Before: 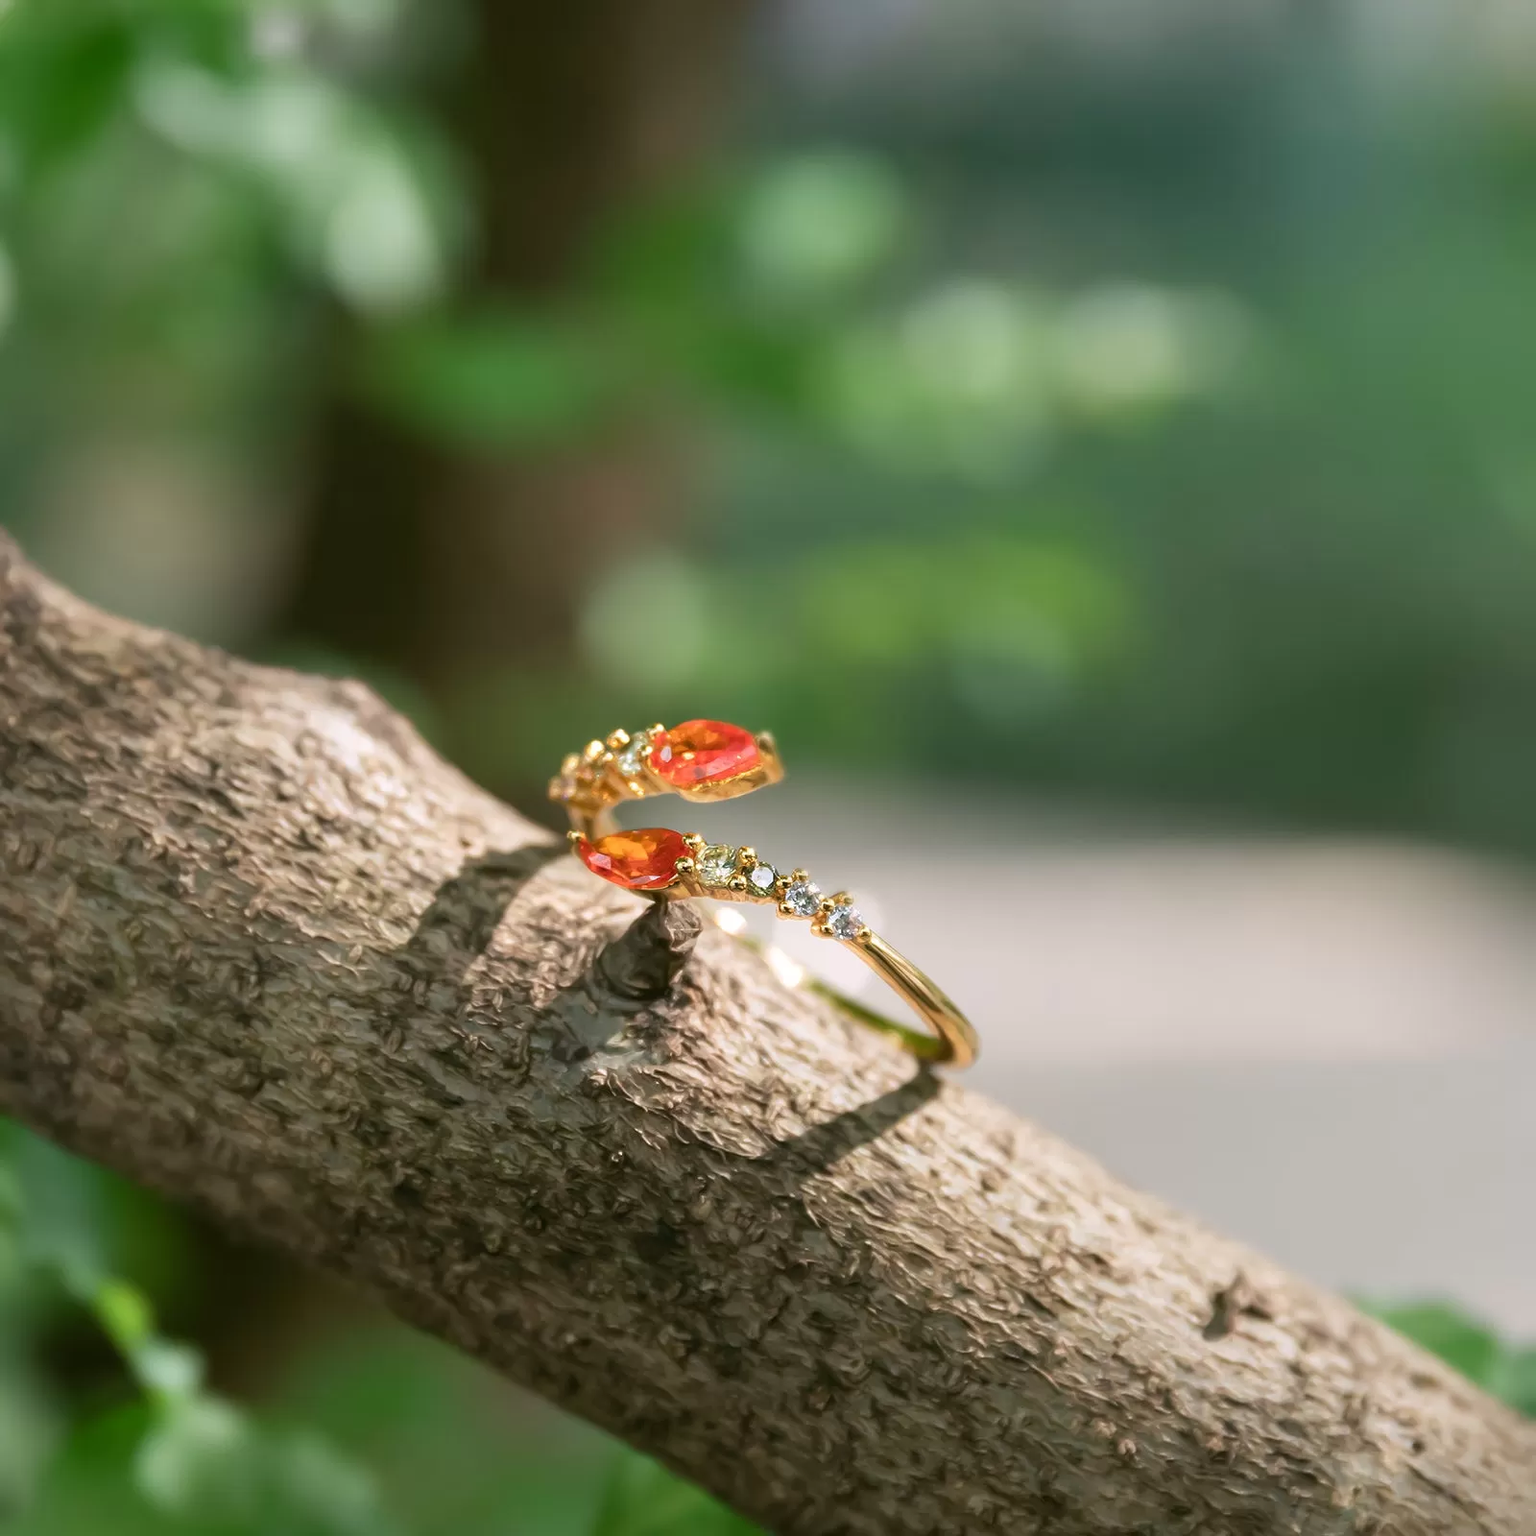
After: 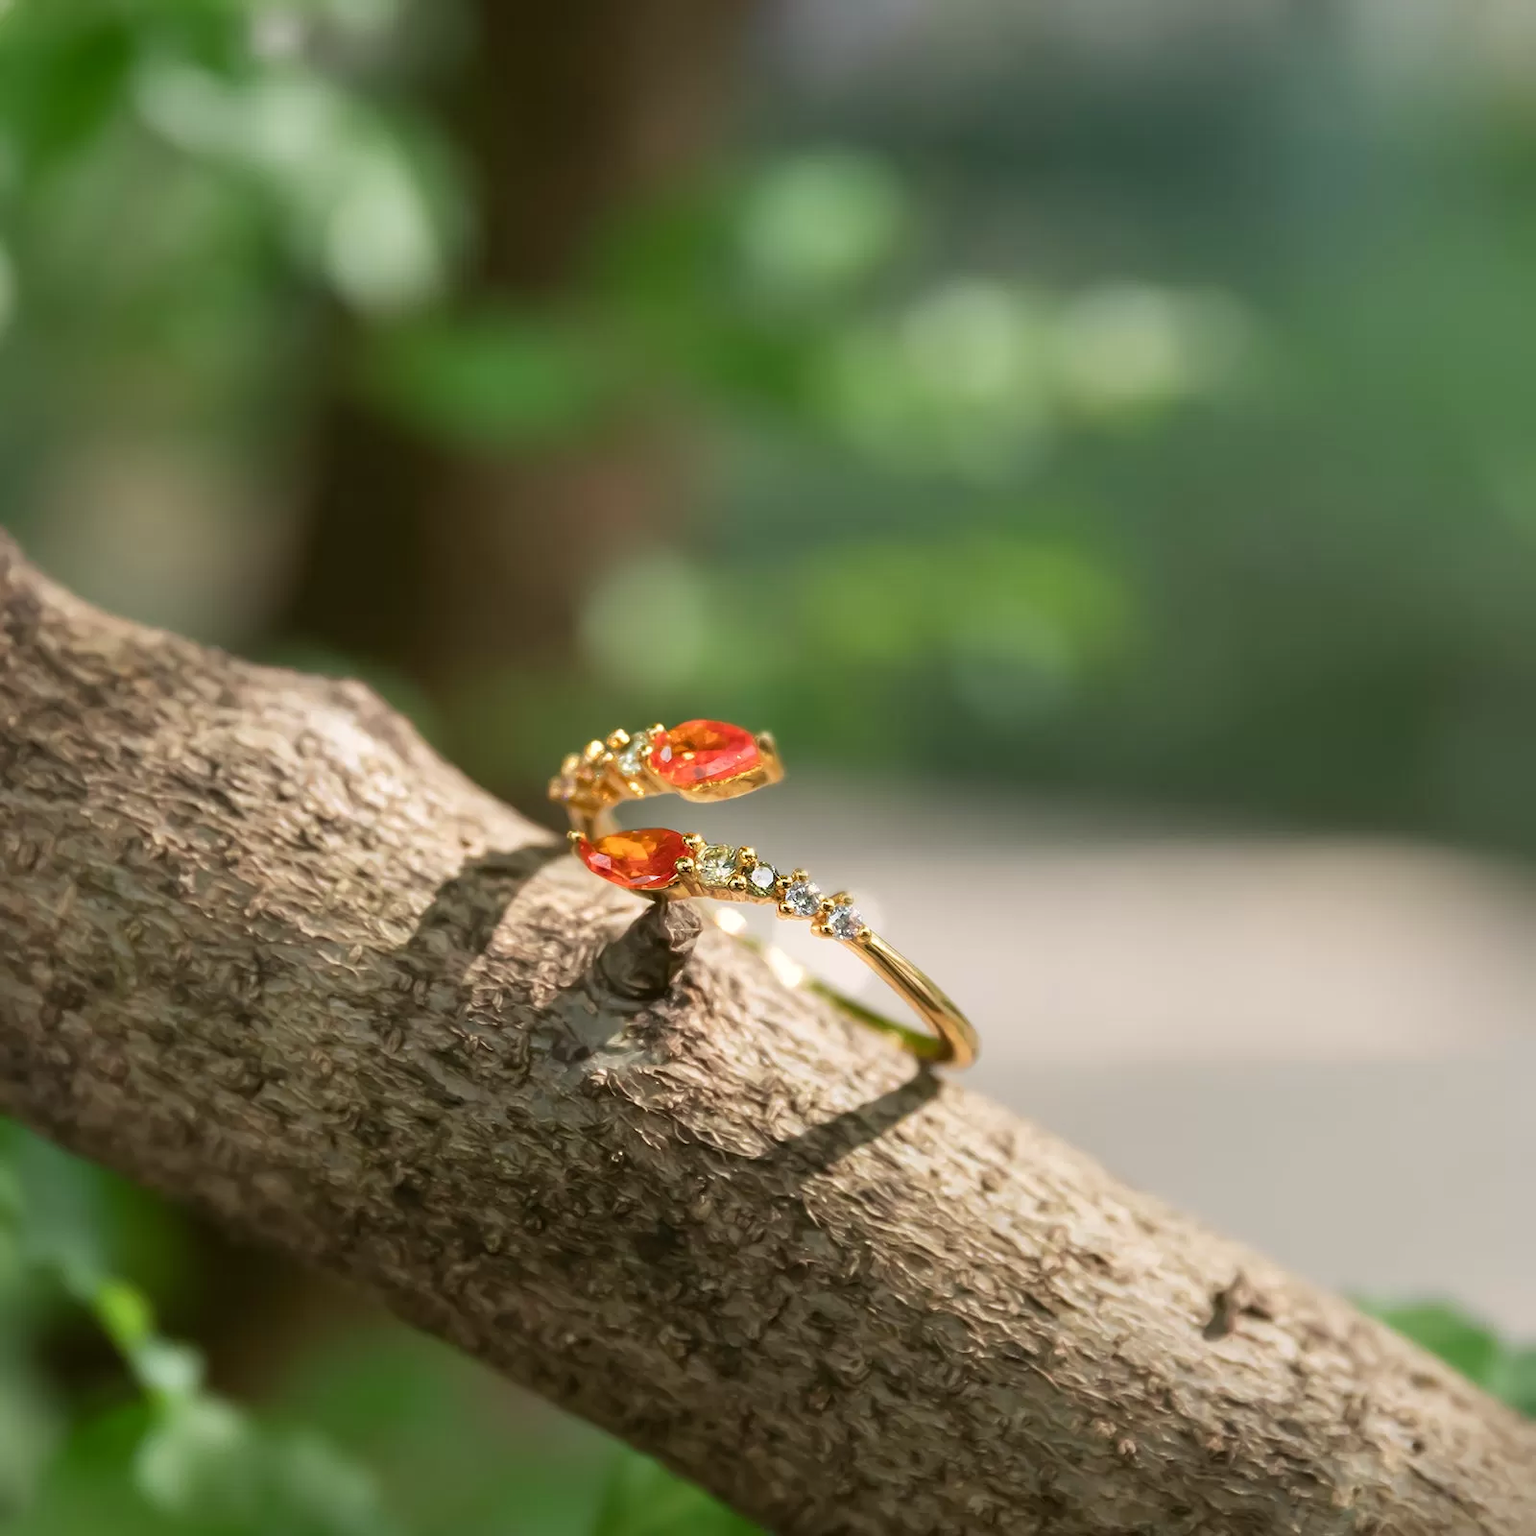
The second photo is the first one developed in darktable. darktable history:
color correction: highlights a* -0.979, highlights b* 4.61, shadows a* 3.62
